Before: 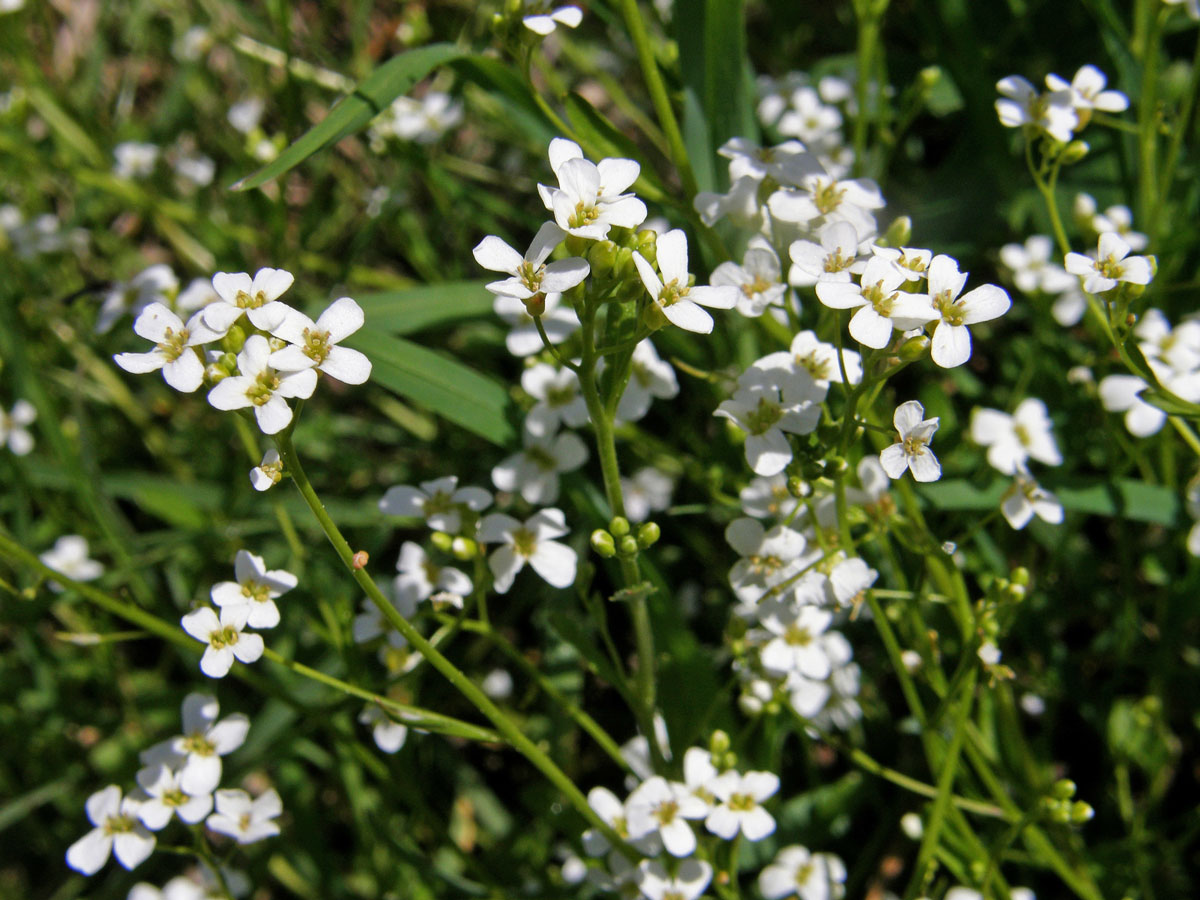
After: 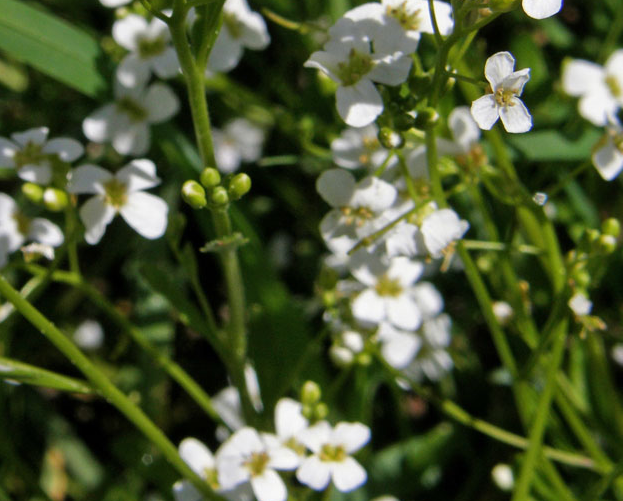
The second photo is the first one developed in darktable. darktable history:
crop: left 34.115%, top 38.883%, right 13.906%, bottom 5.376%
